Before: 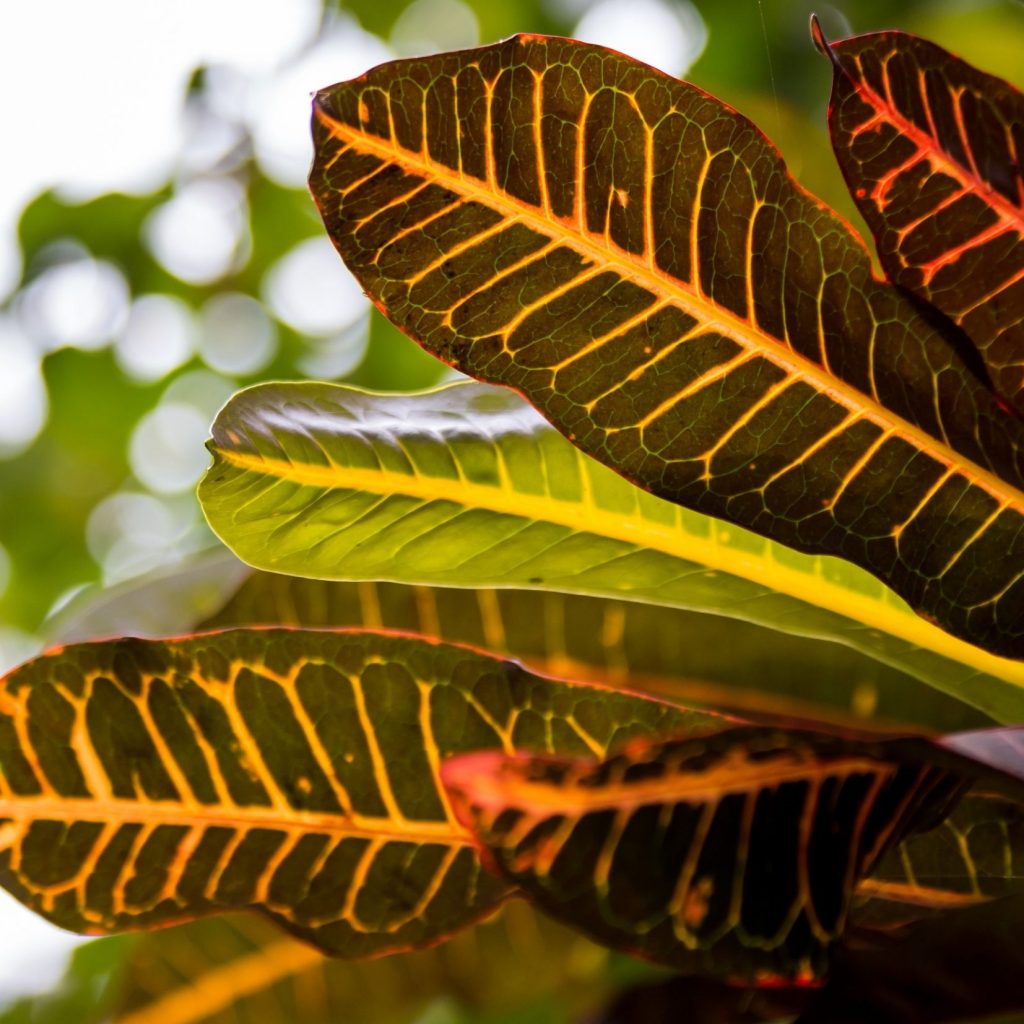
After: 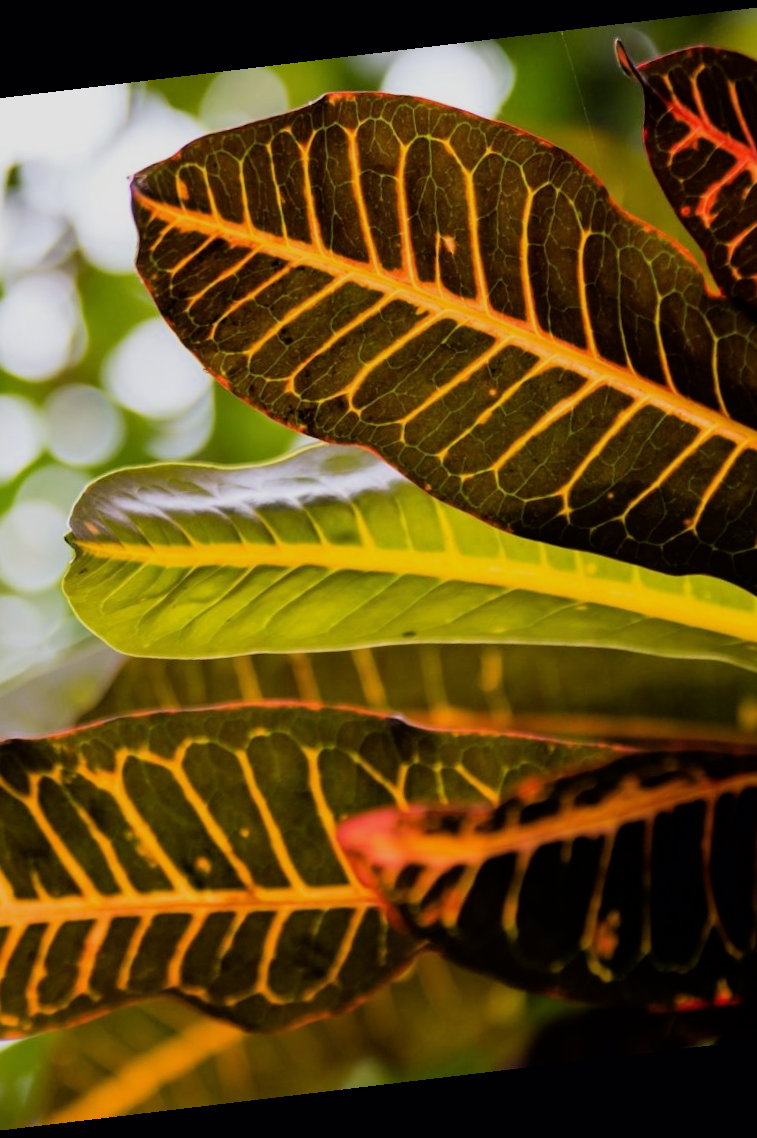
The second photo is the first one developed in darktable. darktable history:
rotate and perspective: rotation -6.83°, automatic cropping off
crop: left 16.899%, right 16.556%
filmic rgb: threshold 3 EV, hardness 4.17, latitude 50%, contrast 1.1, preserve chrominance max RGB, color science v6 (2022), contrast in shadows safe, contrast in highlights safe, enable highlight reconstruction true
